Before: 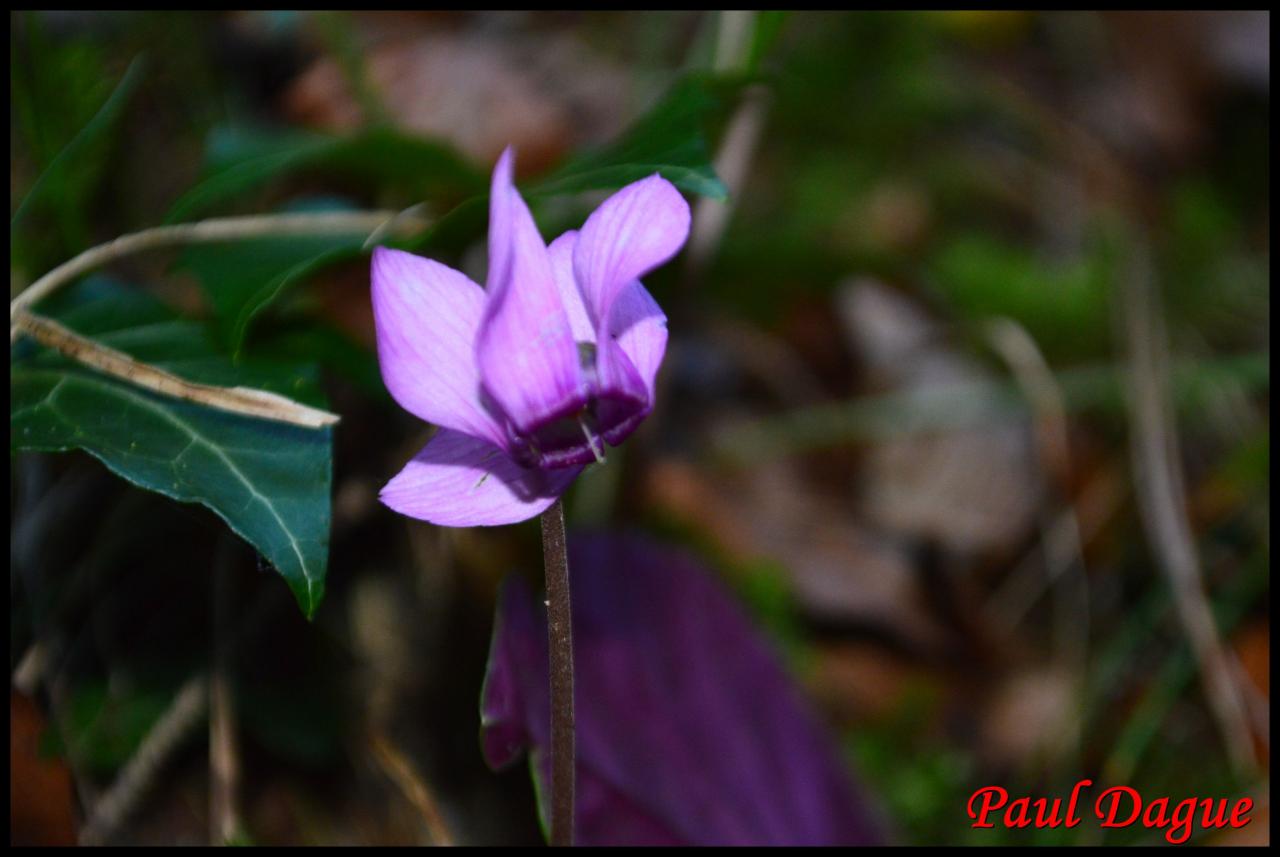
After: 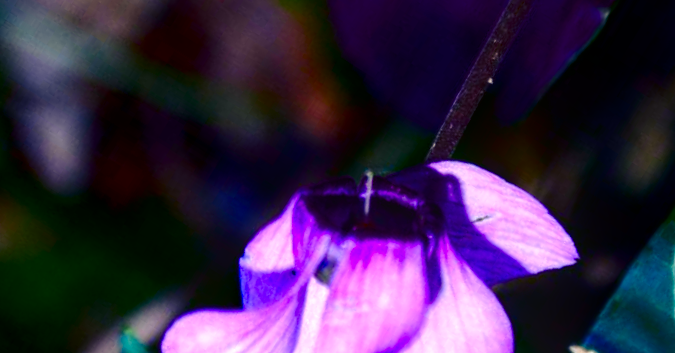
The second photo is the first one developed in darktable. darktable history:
local contrast: on, module defaults
crop and rotate: angle 148.27°, left 9.163%, top 15.631%, right 4.435%, bottom 16.975%
color balance rgb: shadows lift › luminance -28.563%, shadows lift › chroma 15.327%, shadows lift › hue 269.25°, perceptual saturation grading › global saturation 20%, perceptual saturation grading › highlights -14.226%, perceptual saturation grading › shadows 50.257%, perceptual brilliance grading › mid-tones 10.084%, perceptual brilliance grading › shadows 15.685%, global vibrance 15.121%
tone equalizer: -8 EV -0.764 EV, -7 EV -0.71 EV, -6 EV -0.631 EV, -5 EV -0.399 EV, -3 EV 0.385 EV, -2 EV 0.6 EV, -1 EV 0.697 EV, +0 EV 0.77 EV, luminance estimator HSV value / RGB max
contrast brightness saturation: contrast 0.099, brightness -0.272, saturation 0.14
